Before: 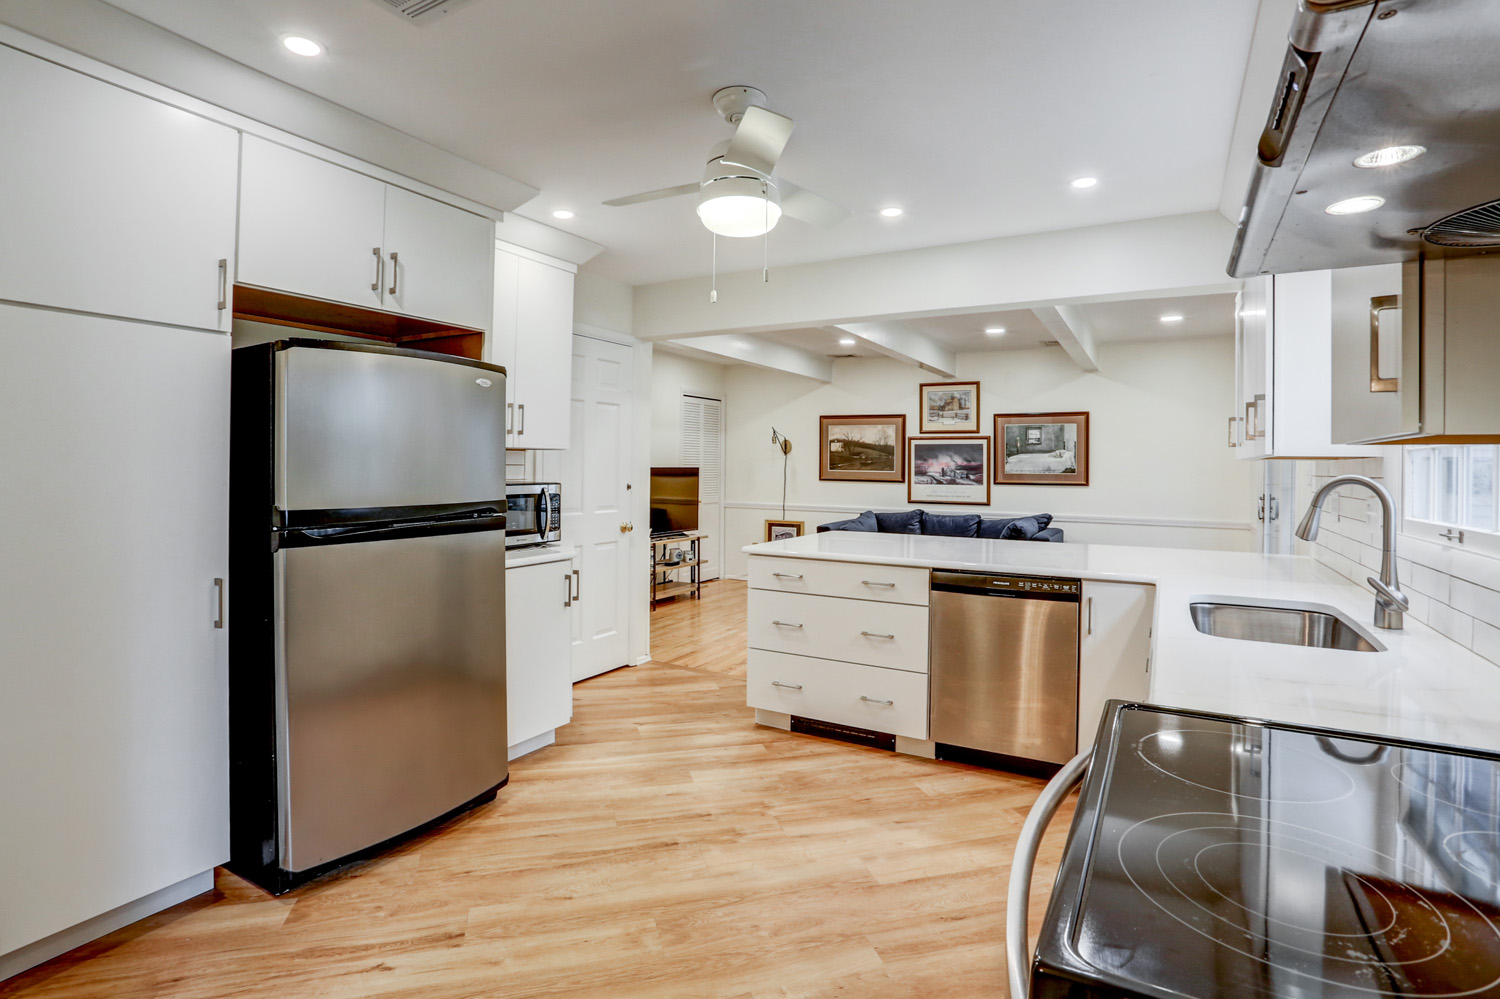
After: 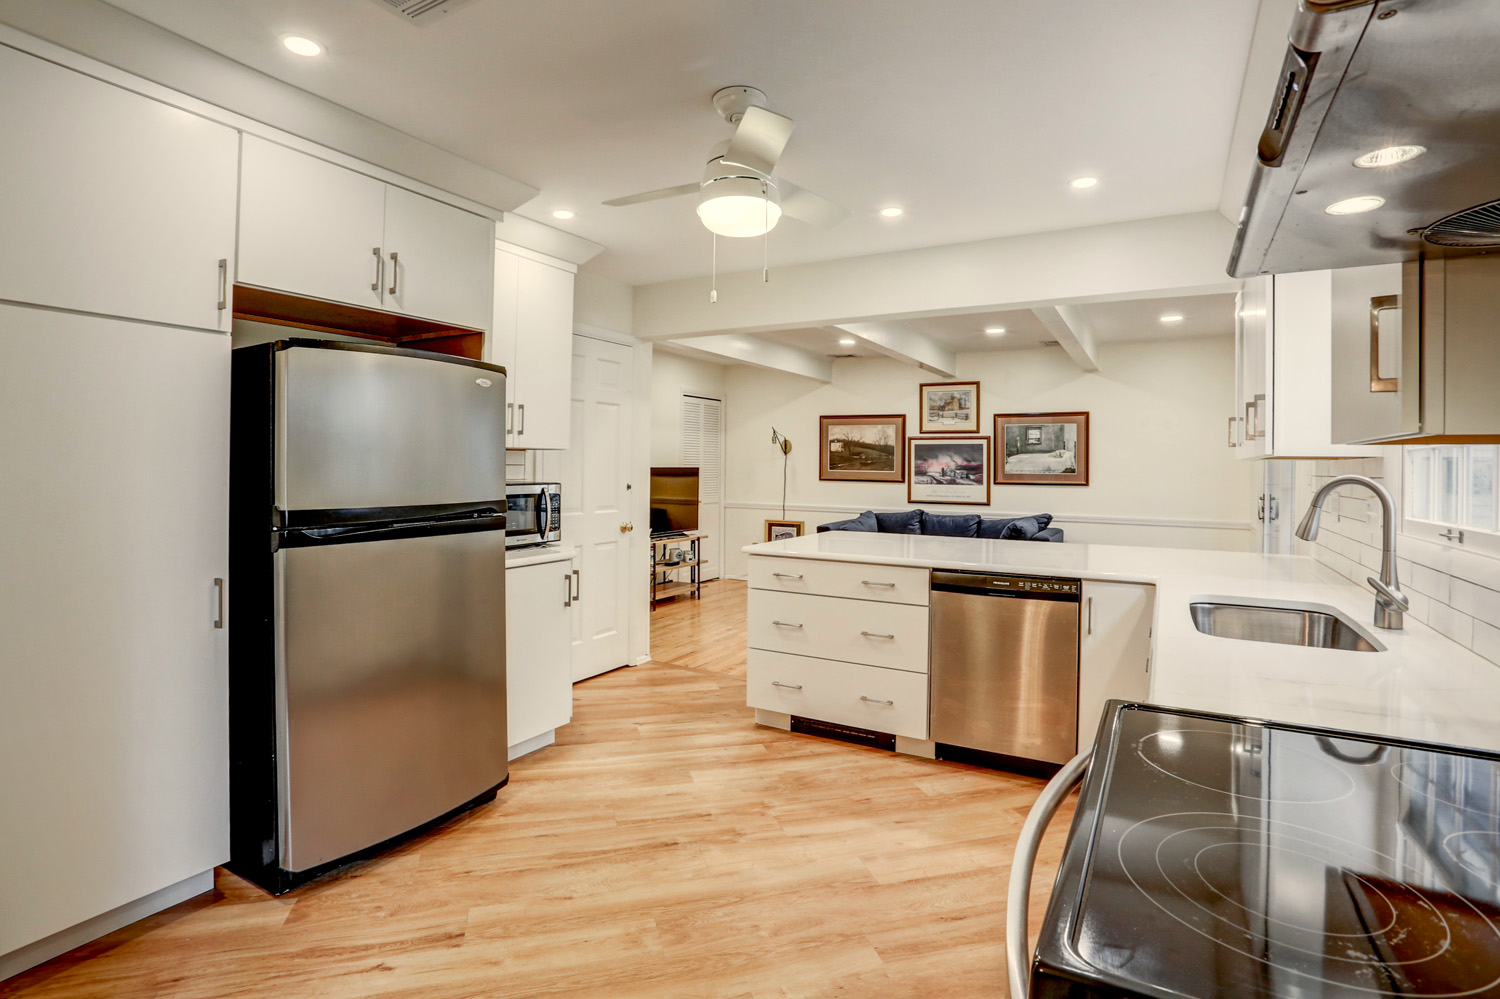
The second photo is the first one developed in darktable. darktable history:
vignetting: brightness -0.233, saturation 0.141
white balance: red 1.045, blue 0.932
